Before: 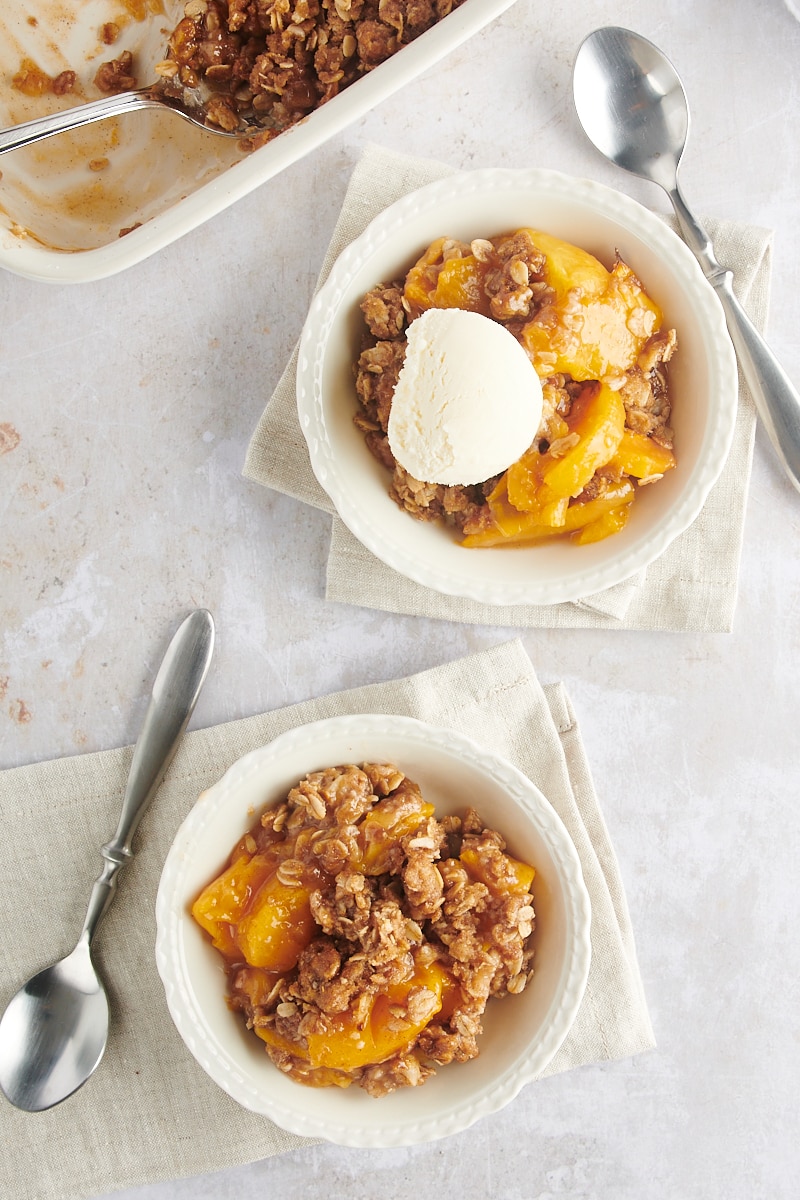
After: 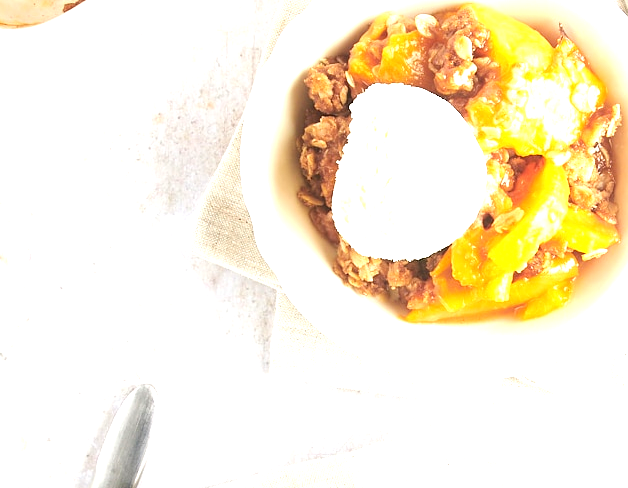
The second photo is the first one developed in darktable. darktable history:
crop: left 7.077%, top 18.793%, right 14.32%, bottom 40.536%
exposure: black level correction 0, exposure 1.2 EV, compensate exposure bias true, compensate highlight preservation false
